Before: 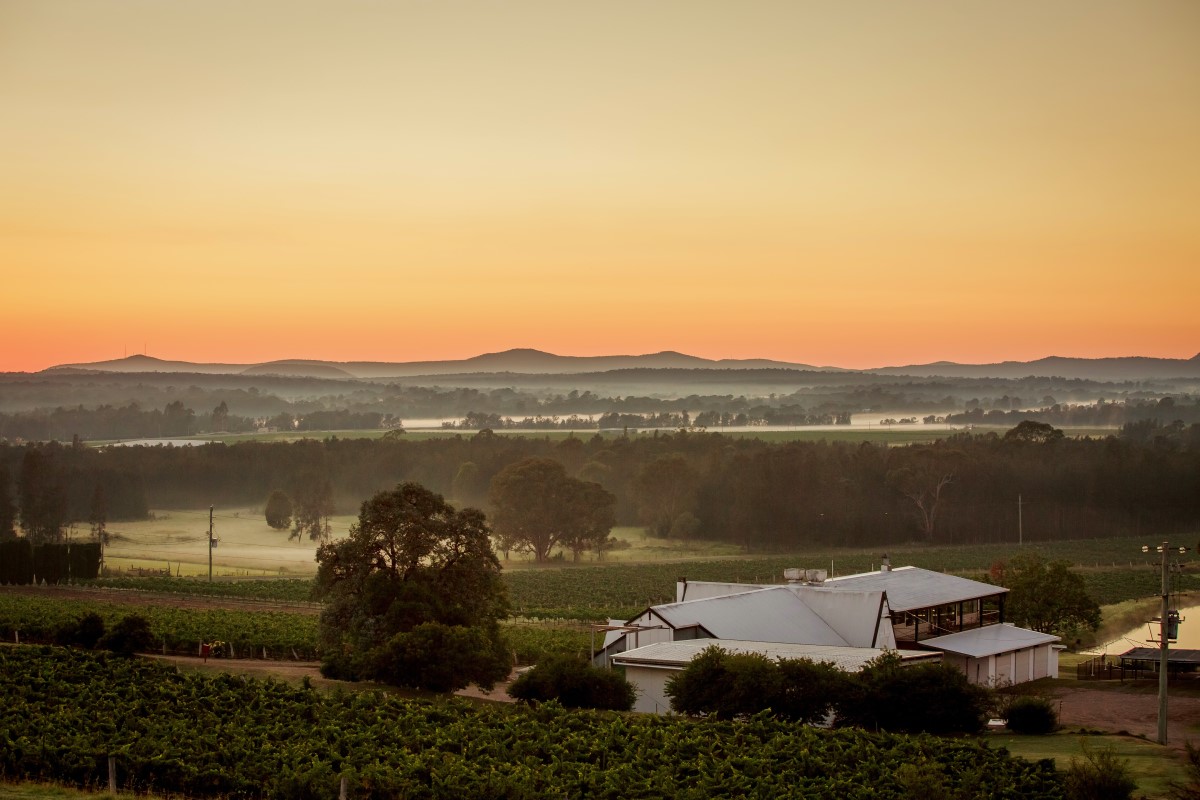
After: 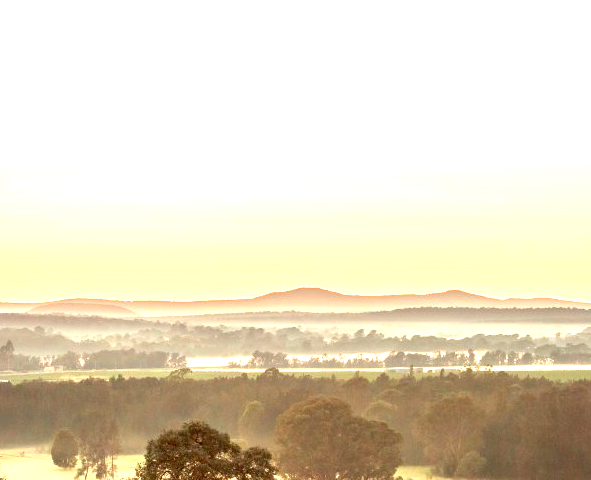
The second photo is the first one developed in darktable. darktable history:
crop: left 17.835%, top 7.675%, right 32.881%, bottom 32.213%
exposure: black level correction 0.001, exposure 2 EV, compensate highlight preservation false
